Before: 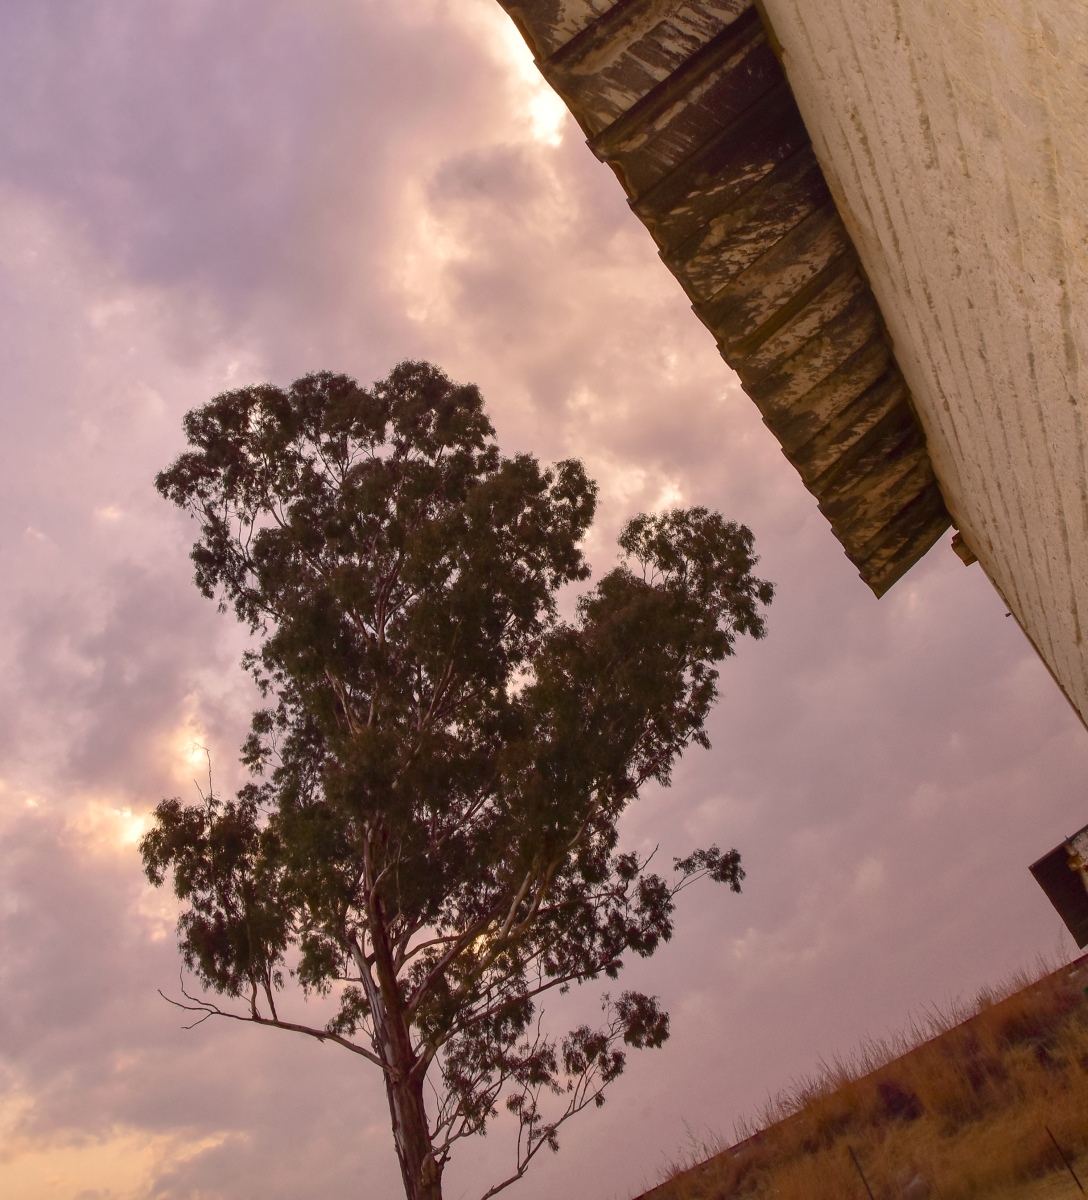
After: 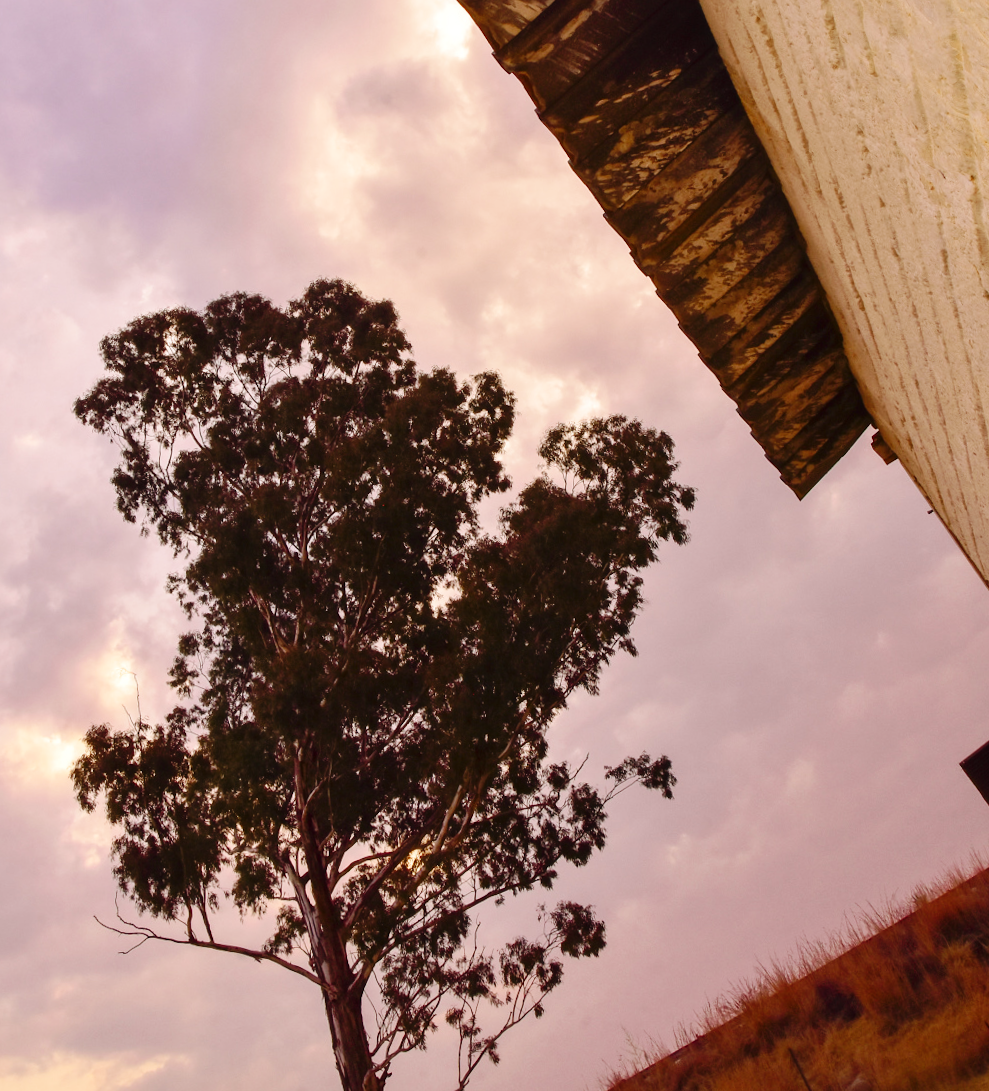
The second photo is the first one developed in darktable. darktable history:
base curve: curves: ch0 [(0, 0) (0.036, 0.025) (0.121, 0.166) (0.206, 0.329) (0.605, 0.79) (1, 1)], preserve colors none
crop and rotate: angle 1.96°, left 5.673%, top 5.673%
